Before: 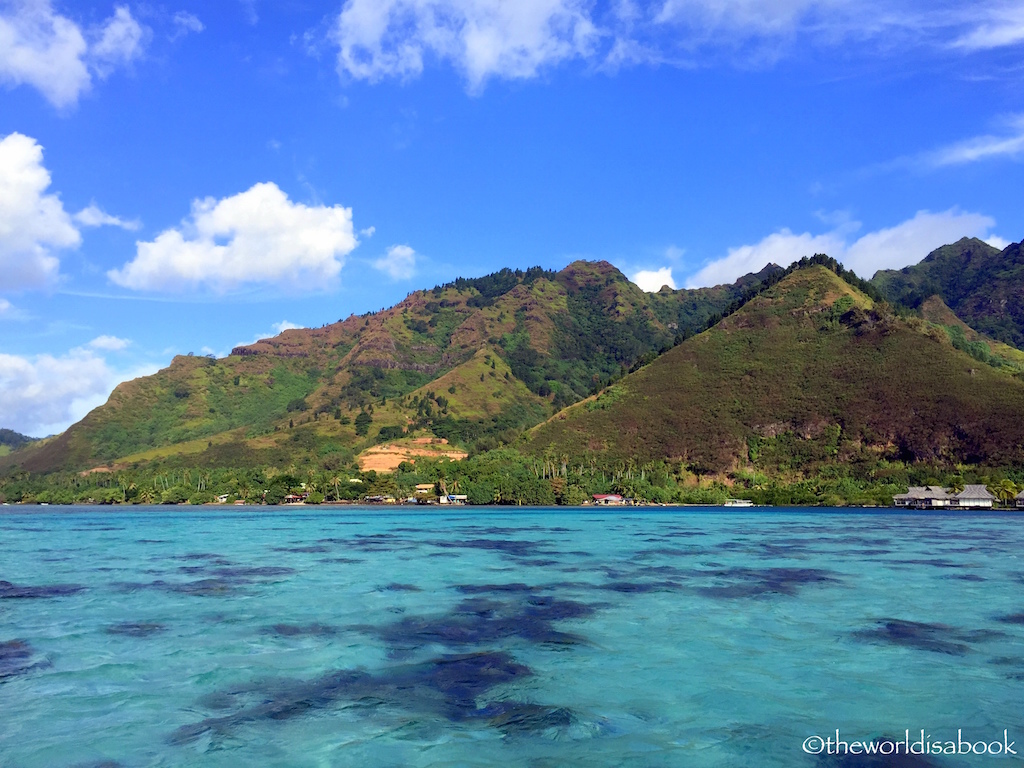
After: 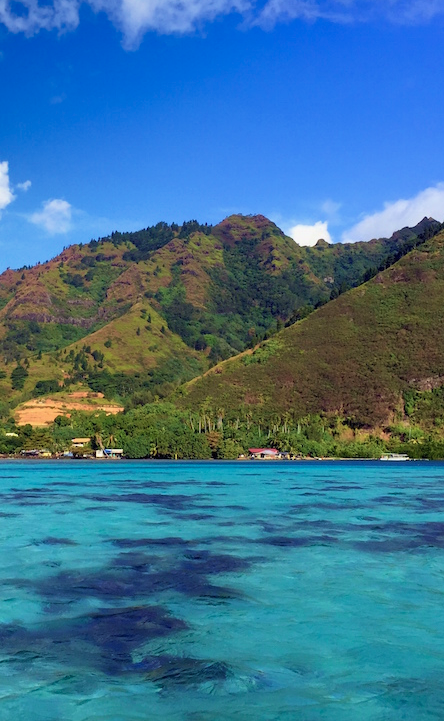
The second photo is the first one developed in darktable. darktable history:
velvia: strength 26.46%
crop: left 33.682%, top 6.045%, right 22.861%
shadows and highlights: radius 123.22, shadows 98.21, white point adjustment -2.97, highlights -98.46, soften with gaussian
